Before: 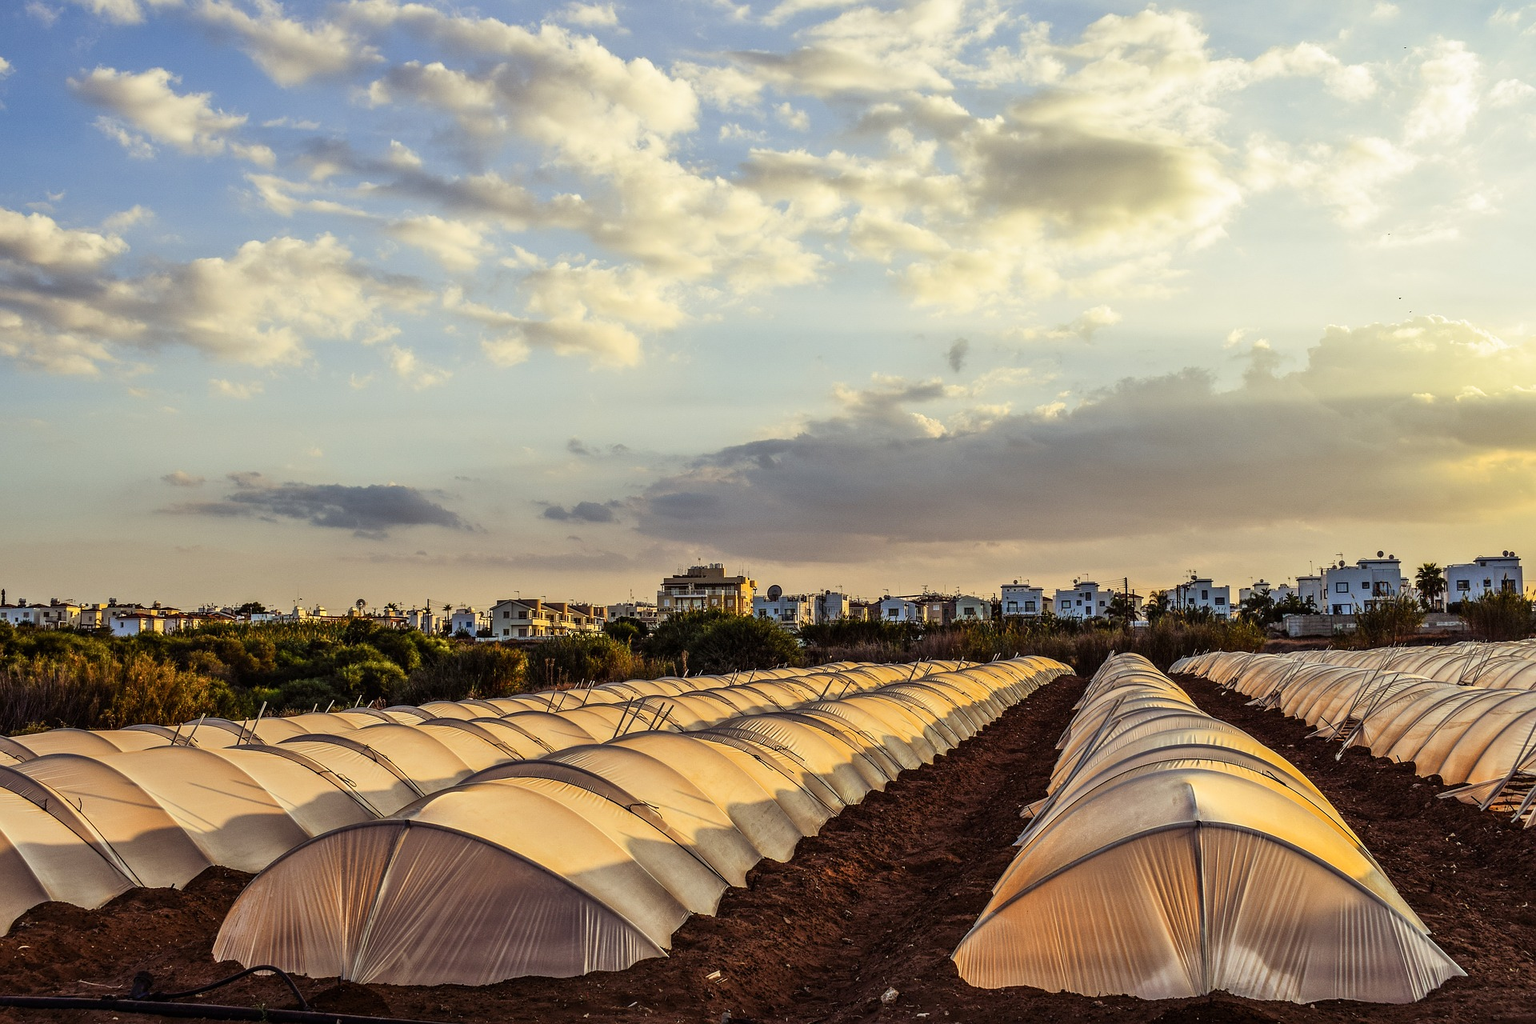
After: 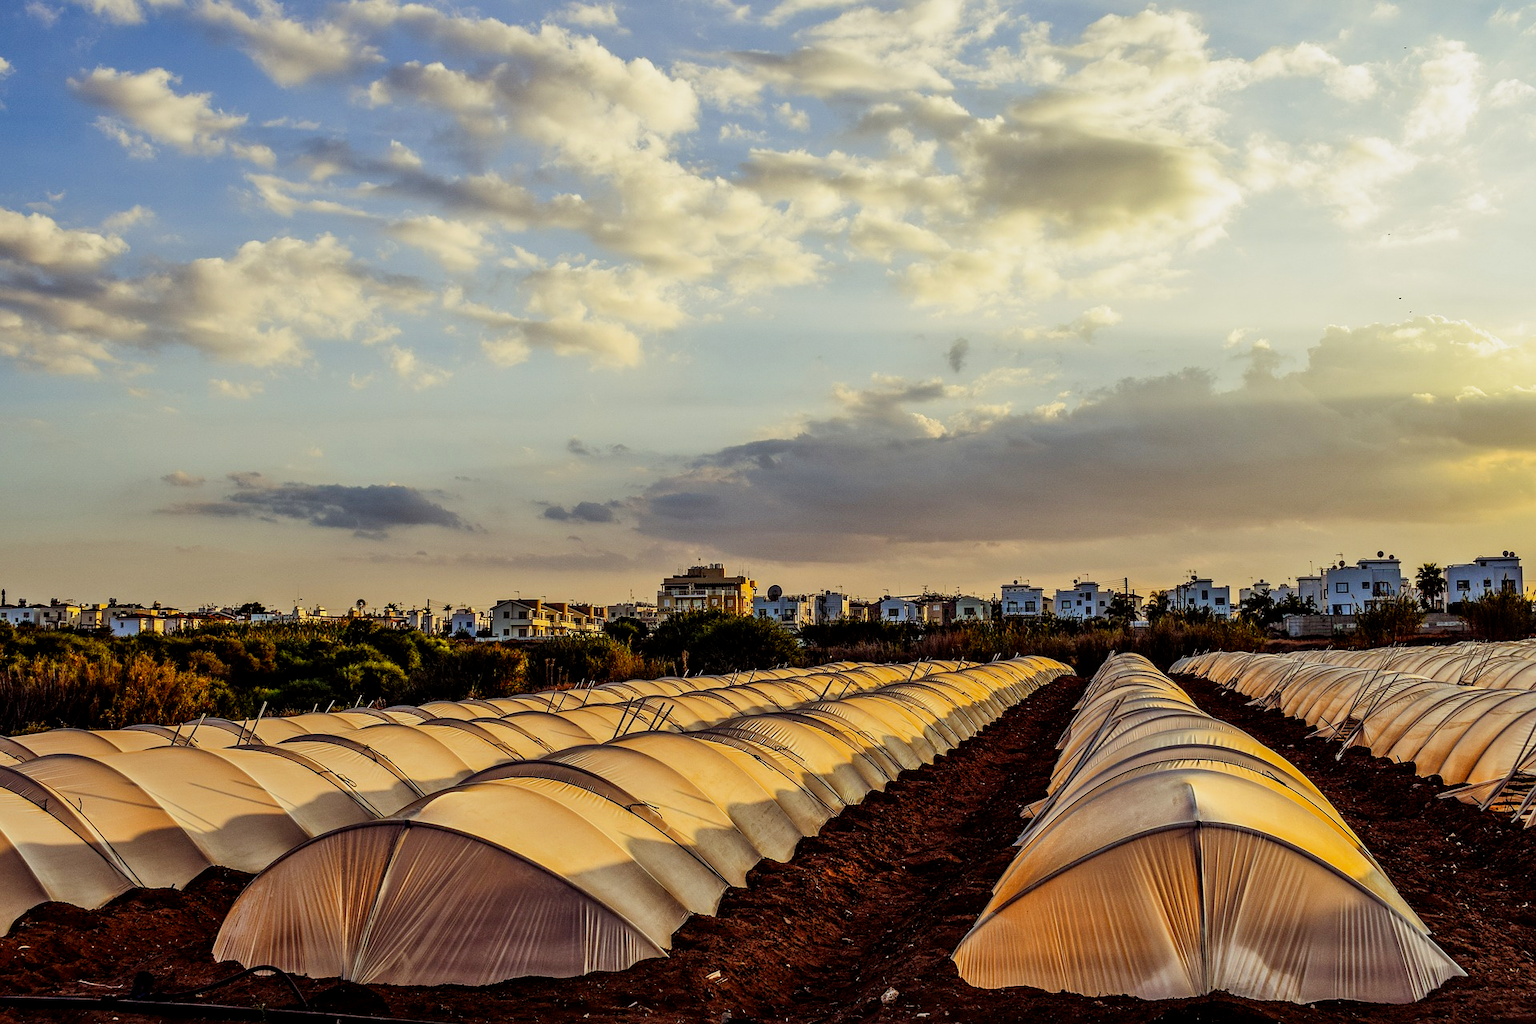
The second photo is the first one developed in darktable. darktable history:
tone equalizer: -8 EV 0.25 EV, -7 EV 0.417 EV, -6 EV 0.417 EV, -5 EV 0.25 EV, -3 EV -0.25 EV, -2 EV -0.417 EV, -1 EV -0.417 EV, +0 EV -0.25 EV, edges refinement/feathering 500, mask exposure compensation -1.57 EV, preserve details guided filter
filmic rgb: black relative exposure -8.7 EV, white relative exposure 2.7 EV, threshold 3 EV, target black luminance 0%, hardness 6.25, latitude 76.53%, contrast 1.326, shadows ↔ highlights balance -0.349%, preserve chrominance no, color science v4 (2020), enable highlight reconstruction true
